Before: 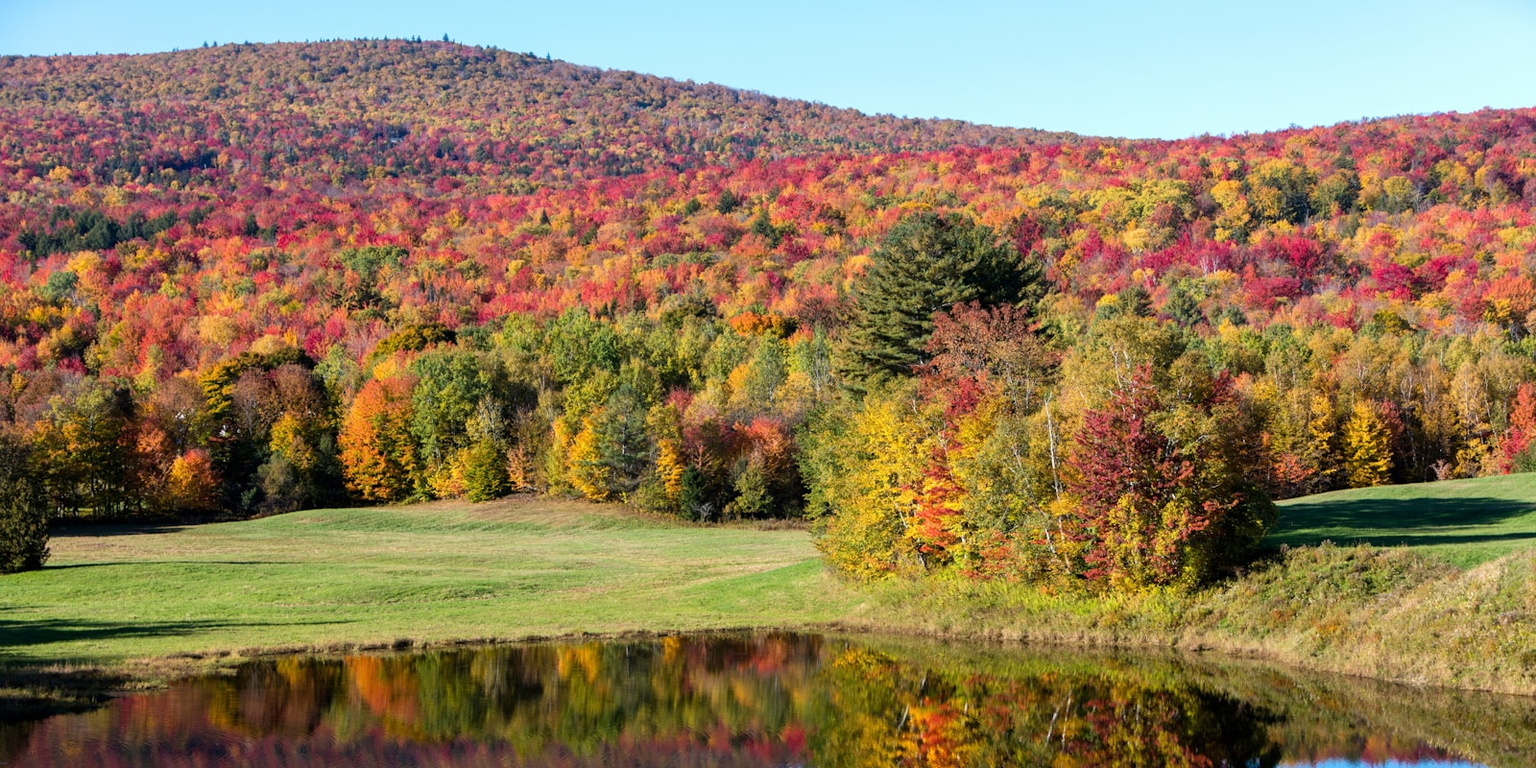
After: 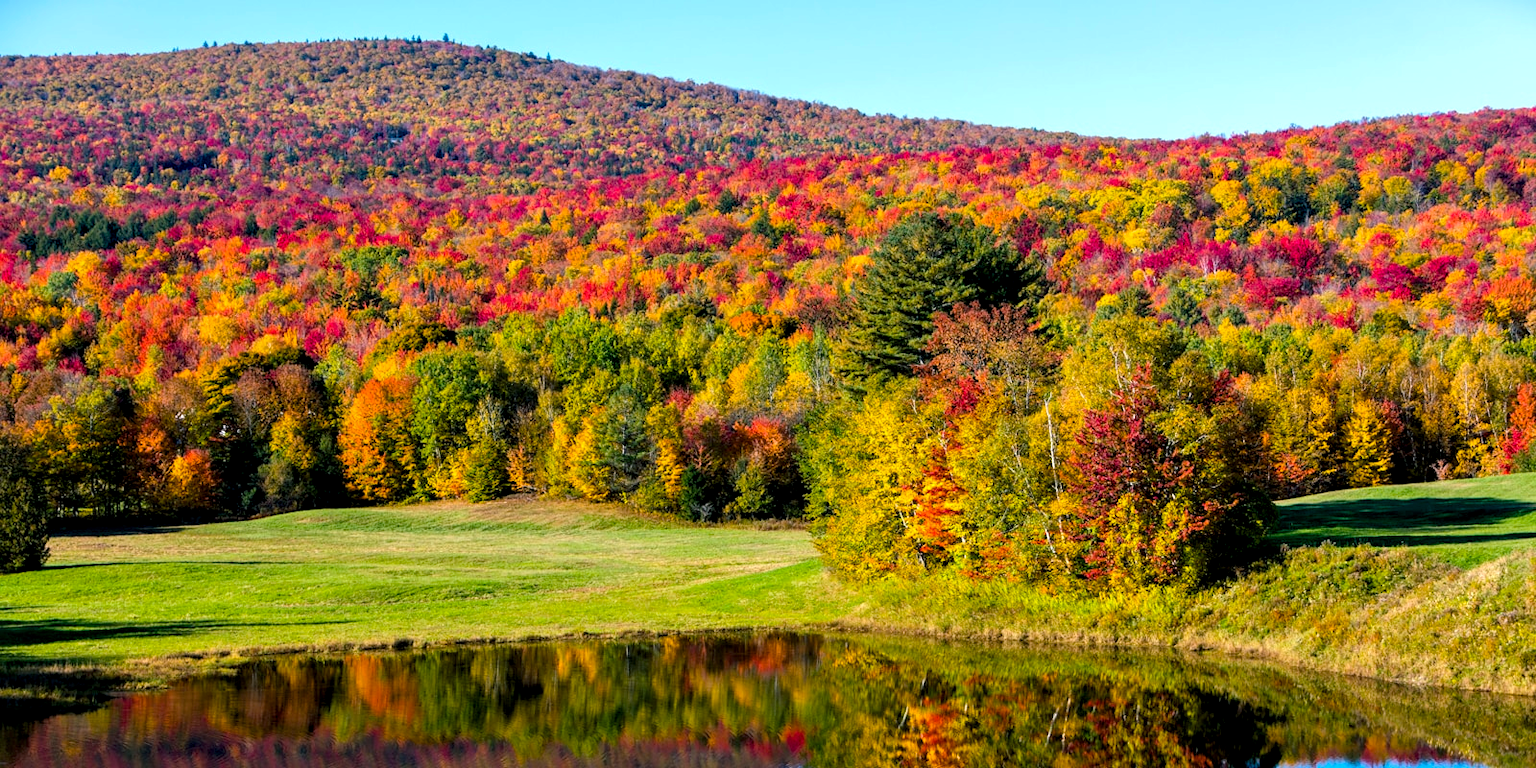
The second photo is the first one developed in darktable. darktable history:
color balance rgb: shadows lift › luminance -8.046%, shadows lift › chroma 2.196%, shadows lift › hue 166.43°, power › hue 72.56°, perceptual saturation grading › global saturation 42.796%
contrast equalizer: octaves 7, y [[0.528 ×6], [0.514 ×6], [0.362 ×6], [0 ×6], [0 ×6]]
local contrast: highlights 105%, shadows 103%, detail 120%, midtone range 0.2
